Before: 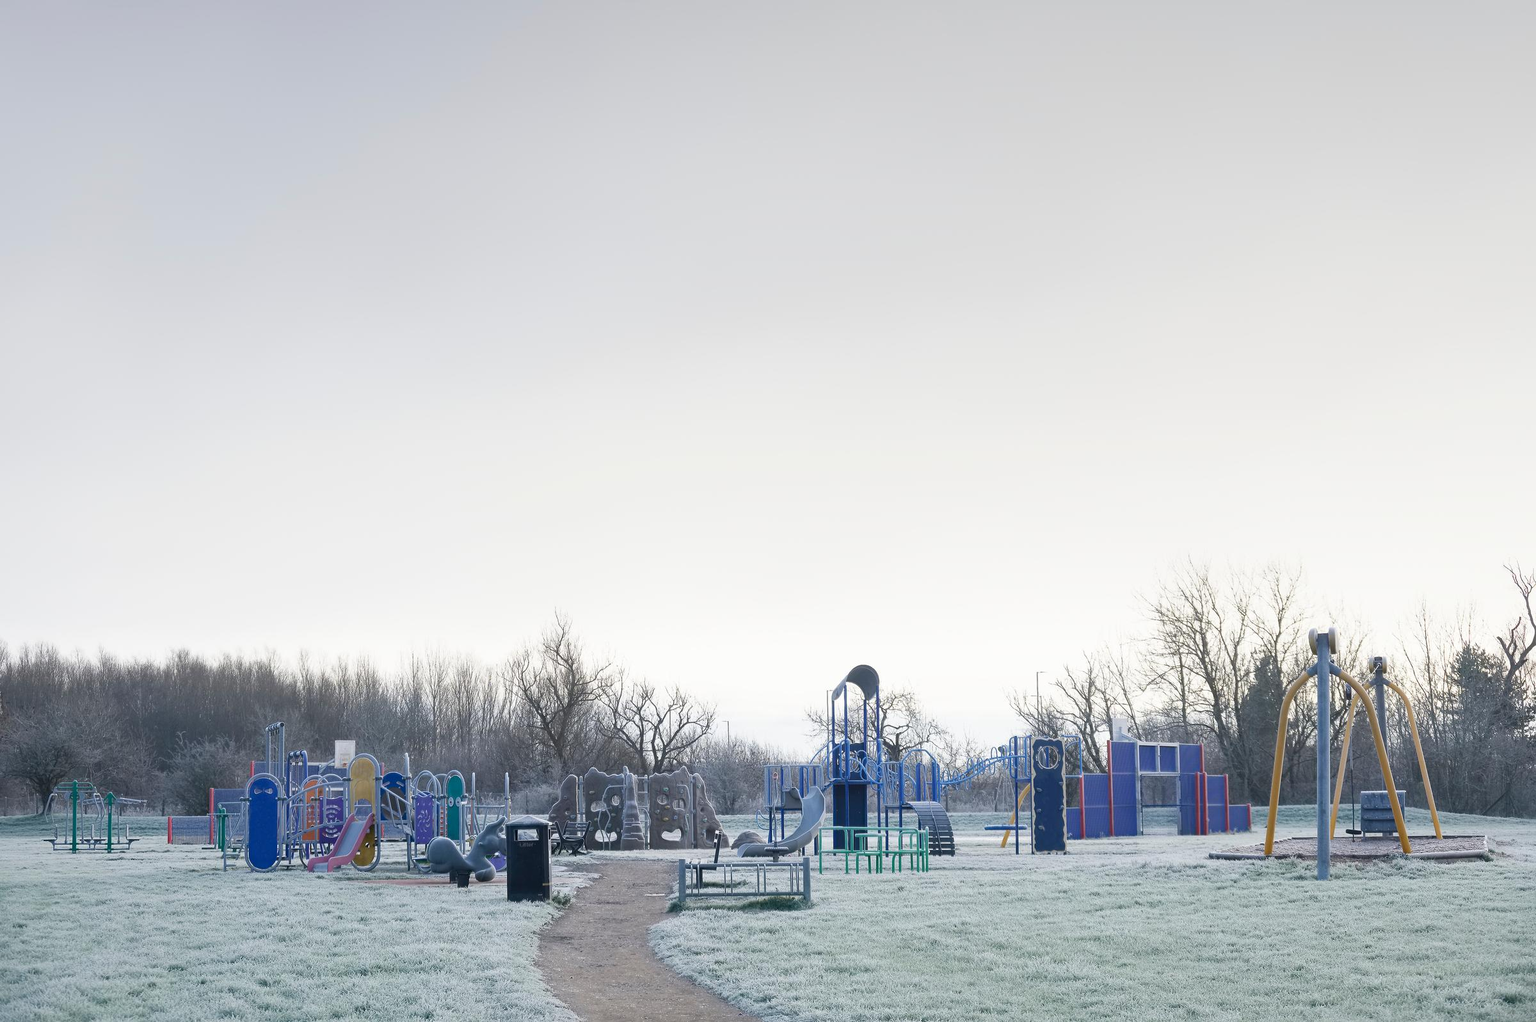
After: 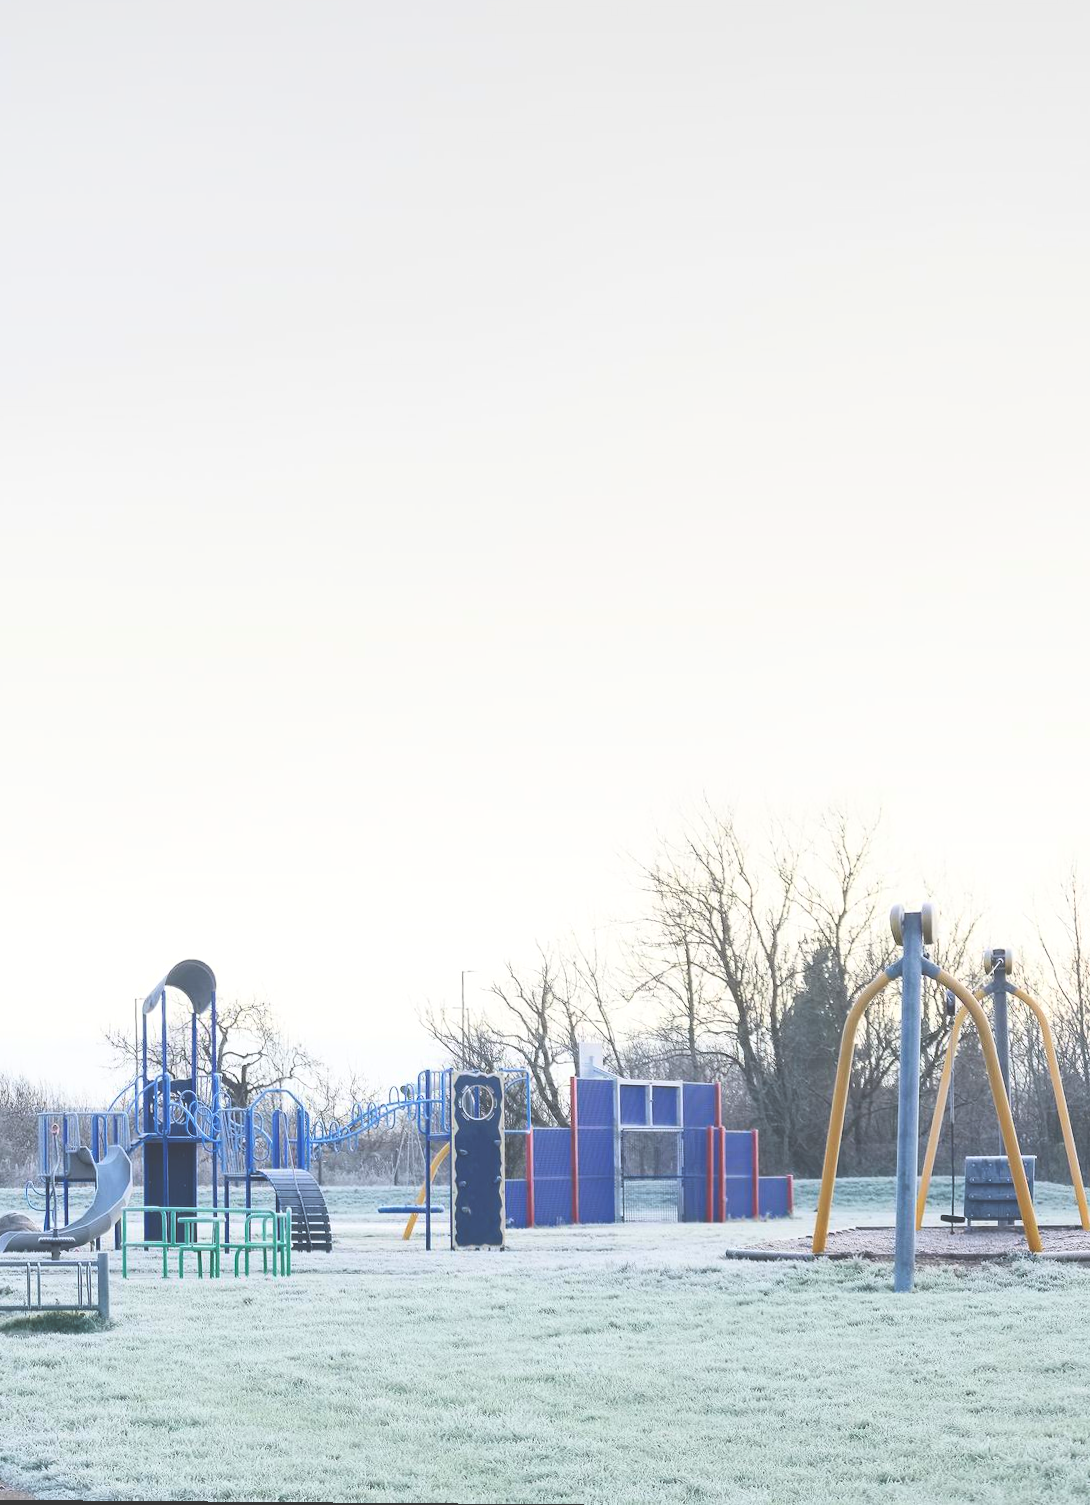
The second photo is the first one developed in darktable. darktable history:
exposure: black level correction -0.041, exposure 0.064 EV, compensate highlight preservation false
crop: left 47.628%, top 6.643%, right 7.874%
contrast brightness saturation: contrast 0.23, brightness 0.1, saturation 0.29
rotate and perspective: lens shift (vertical) 0.048, lens shift (horizontal) -0.024, automatic cropping off
